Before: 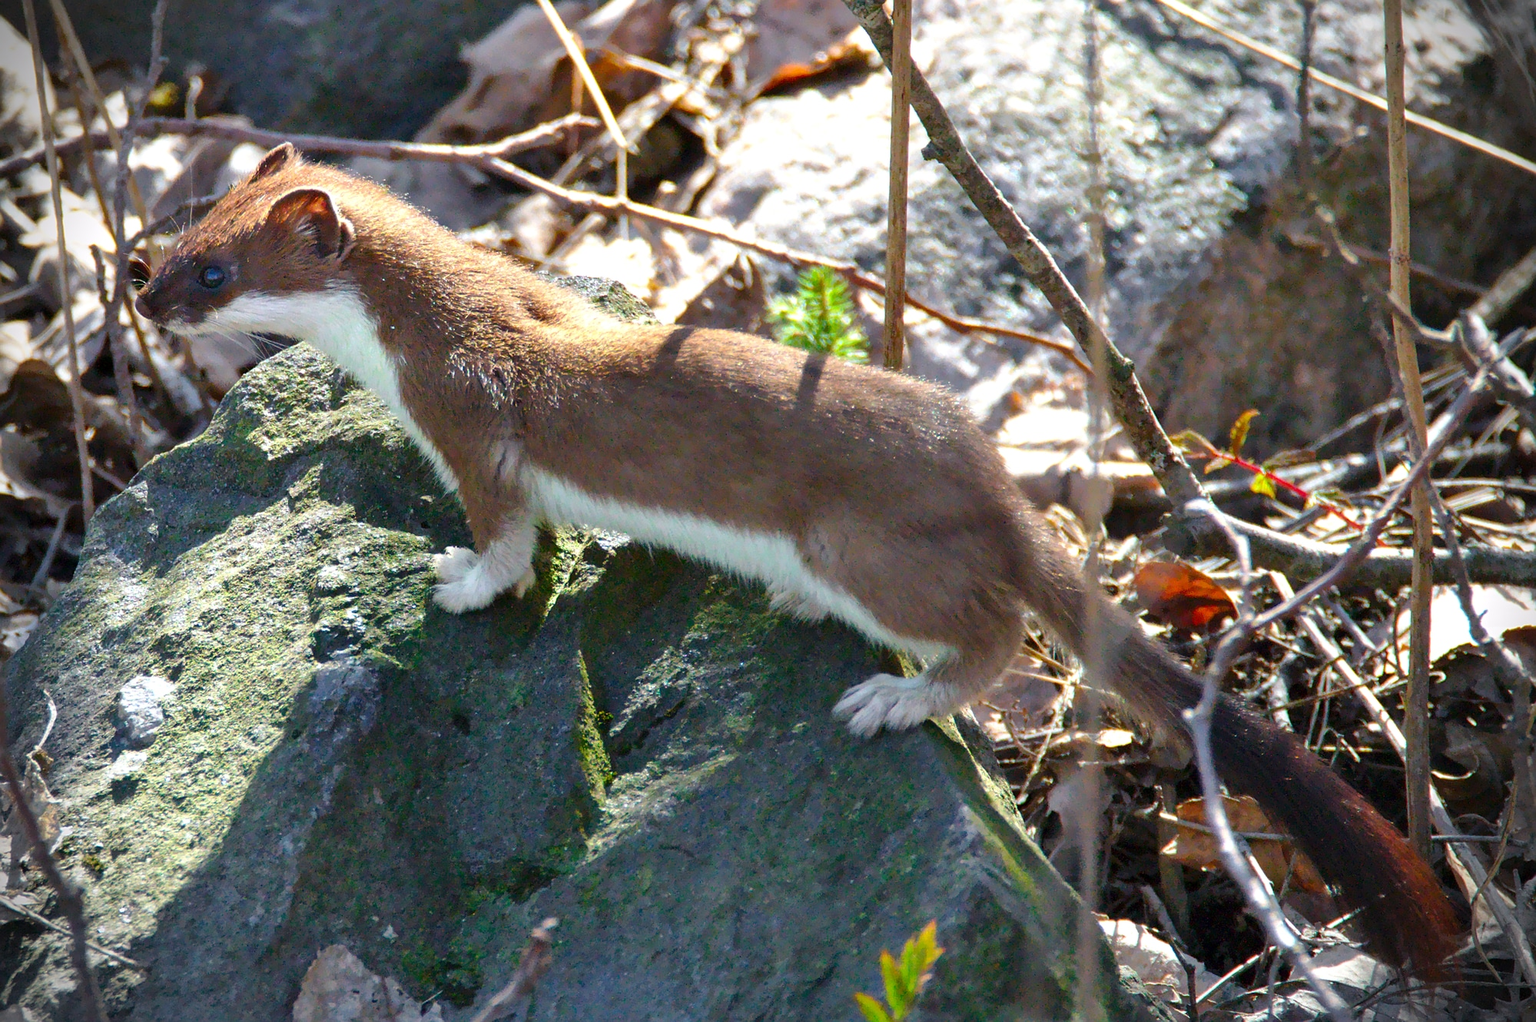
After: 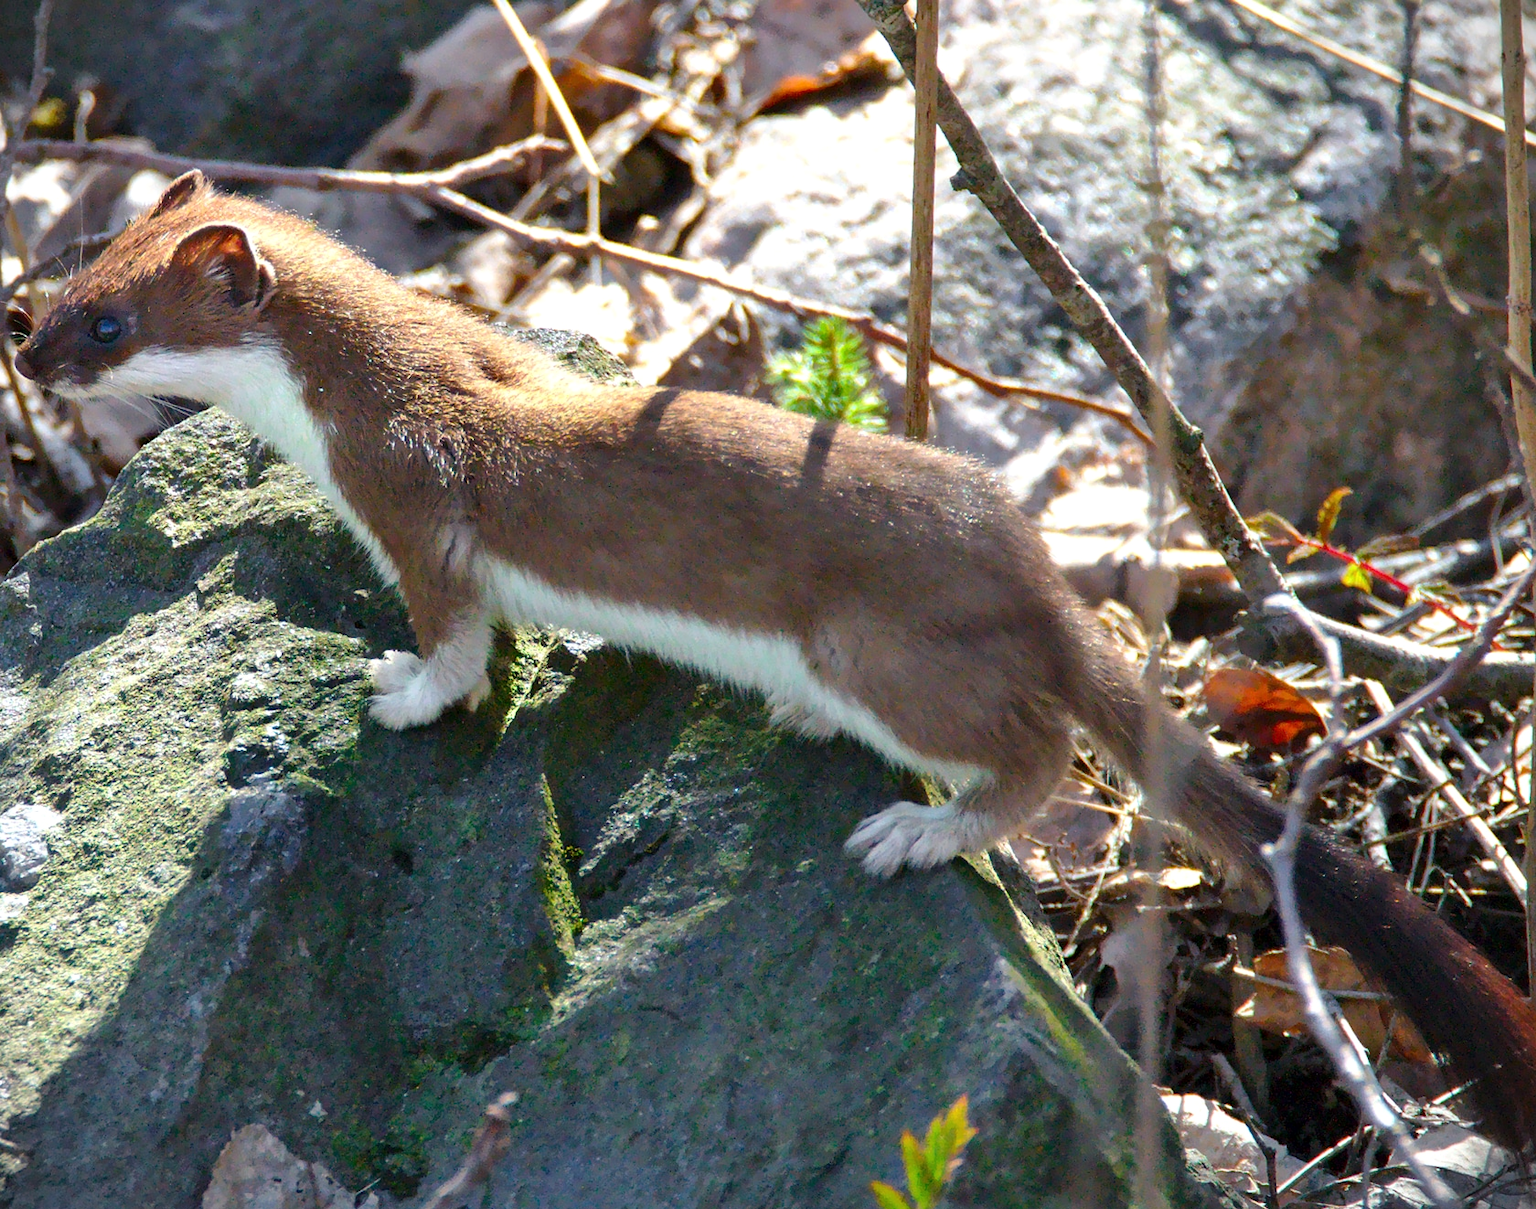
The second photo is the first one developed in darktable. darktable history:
crop: left 8.026%, right 7.374%
local contrast: mode bilateral grid, contrast 100, coarseness 100, detail 108%, midtone range 0.2
